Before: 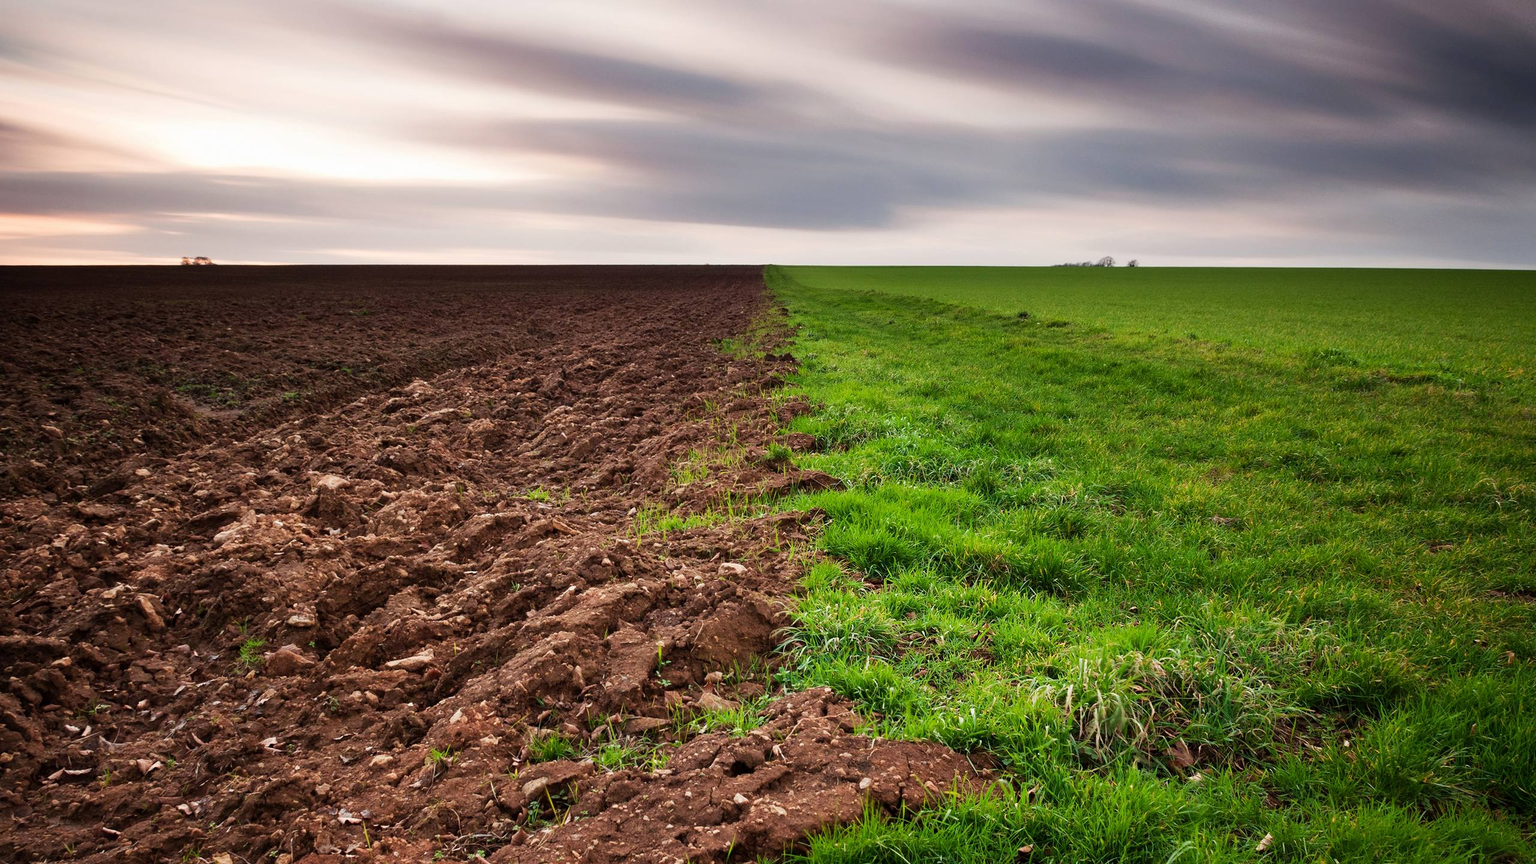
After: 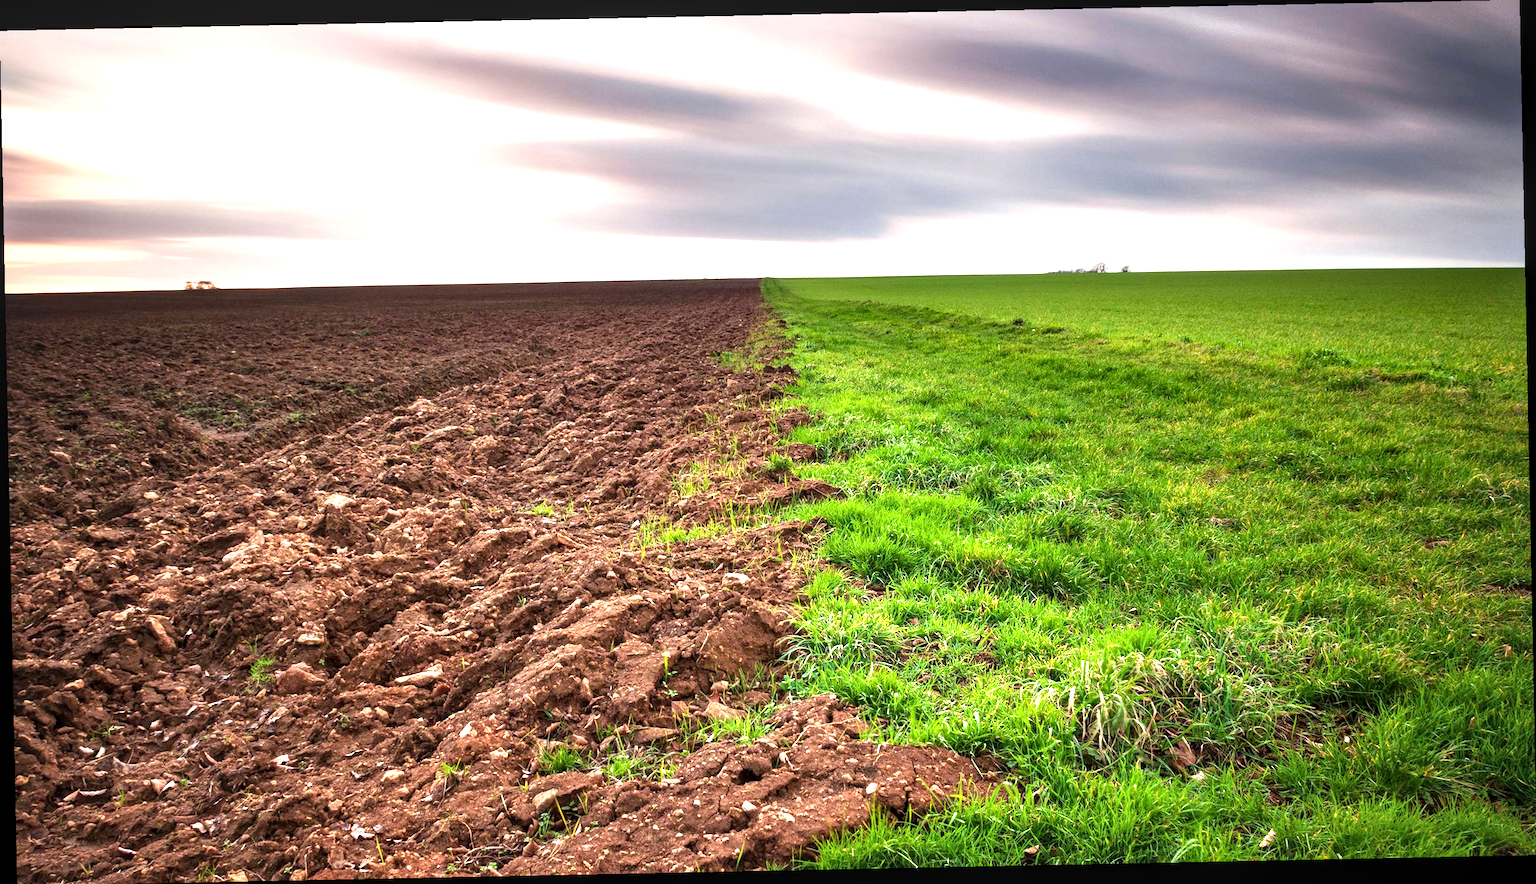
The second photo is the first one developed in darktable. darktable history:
local contrast: on, module defaults
rotate and perspective: rotation -1.17°, automatic cropping off
exposure: black level correction 0, exposure 1.125 EV, compensate exposure bias true, compensate highlight preservation false
